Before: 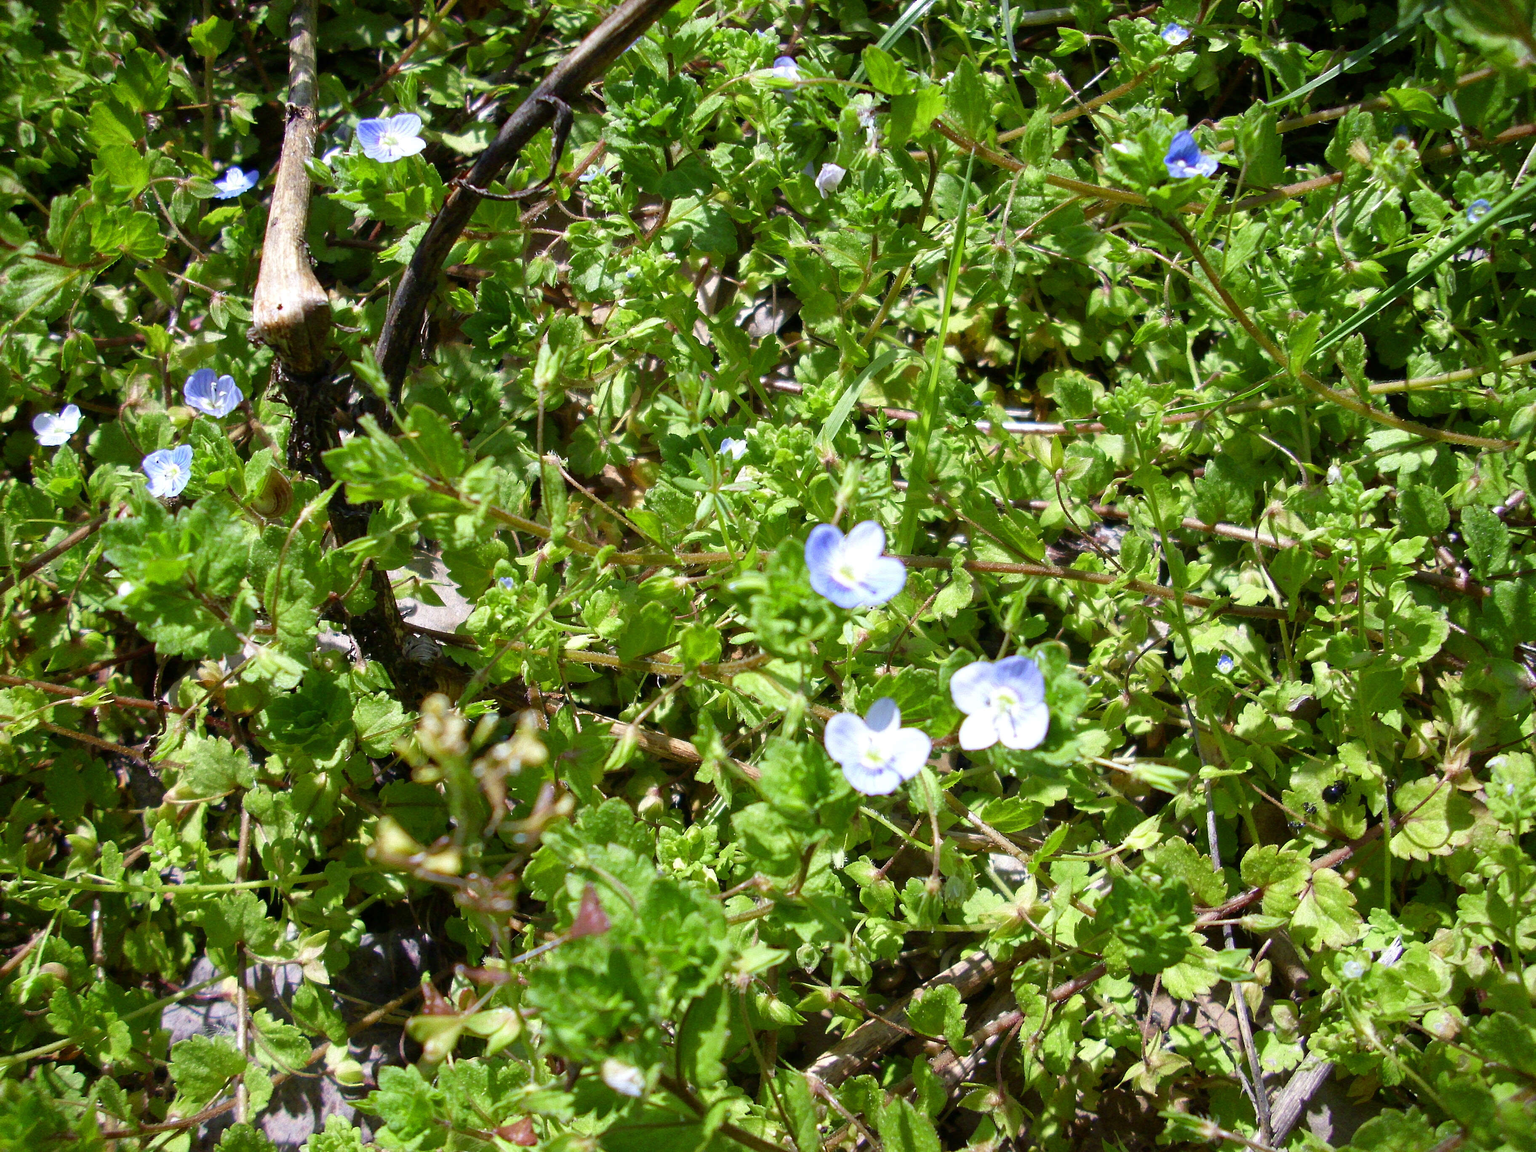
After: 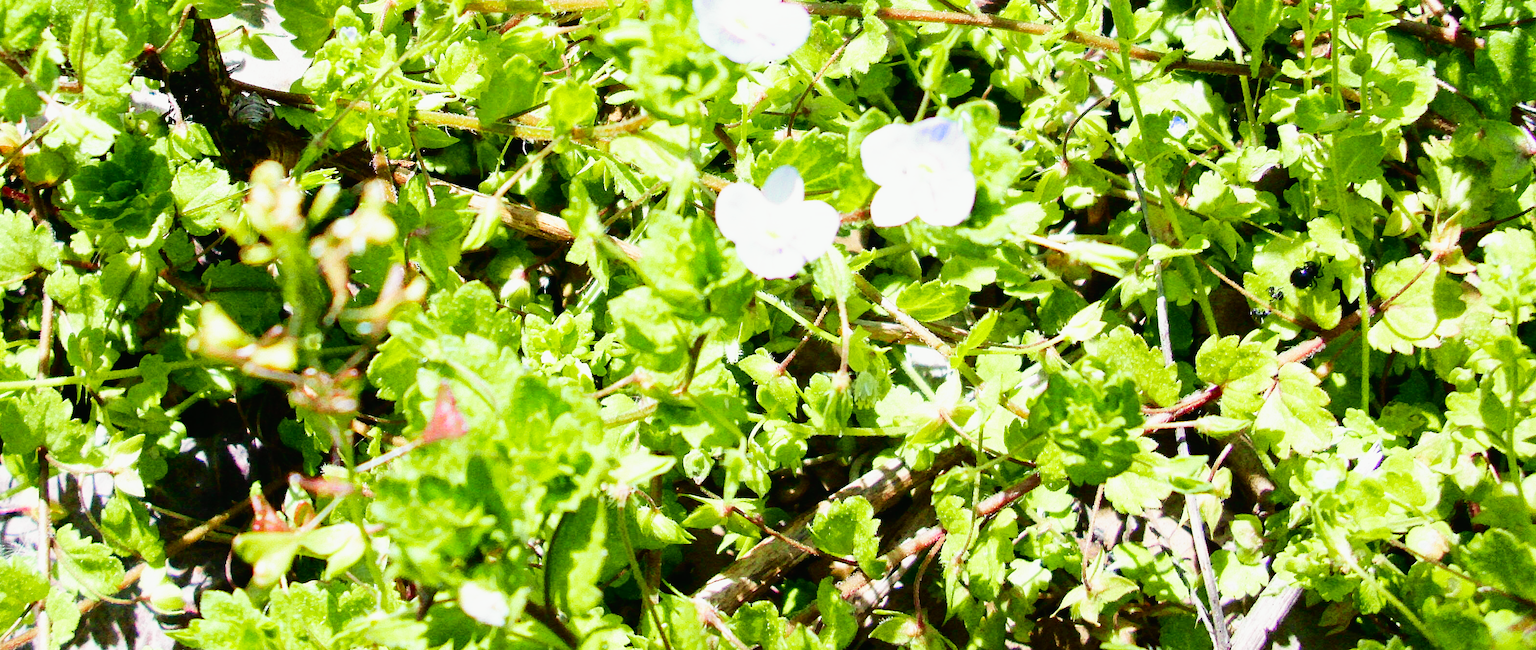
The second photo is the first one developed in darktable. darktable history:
base curve: curves: ch0 [(0, 0) (0.007, 0.004) (0.027, 0.03) (0.046, 0.07) (0.207, 0.54) (0.442, 0.872) (0.673, 0.972) (1, 1)], preserve colors none
crop and rotate: left 13.306%, top 48.129%, bottom 2.928%
tone curve: curves: ch0 [(0, 0.008) (0.107, 0.091) (0.283, 0.287) (0.461, 0.498) (0.64, 0.679) (0.822, 0.841) (0.998, 0.978)]; ch1 [(0, 0) (0.316, 0.349) (0.466, 0.442) (0.502, 0.5) (0.527, 0.519) (0.561, 0.553) (0.608, 0.629) (0.669, 0.704) (0.859, 0.899) (1, 1)]; ch2 [(0, 0) (0.33, 0.301) (0.421, 0.443) (0.473, 0.498) (0.502, 0.504) (0.522, 0.525) (0.592, 0.61) (0.705, 0.7) (1, 1)], color space Lab, independent channels, preserve colors none
